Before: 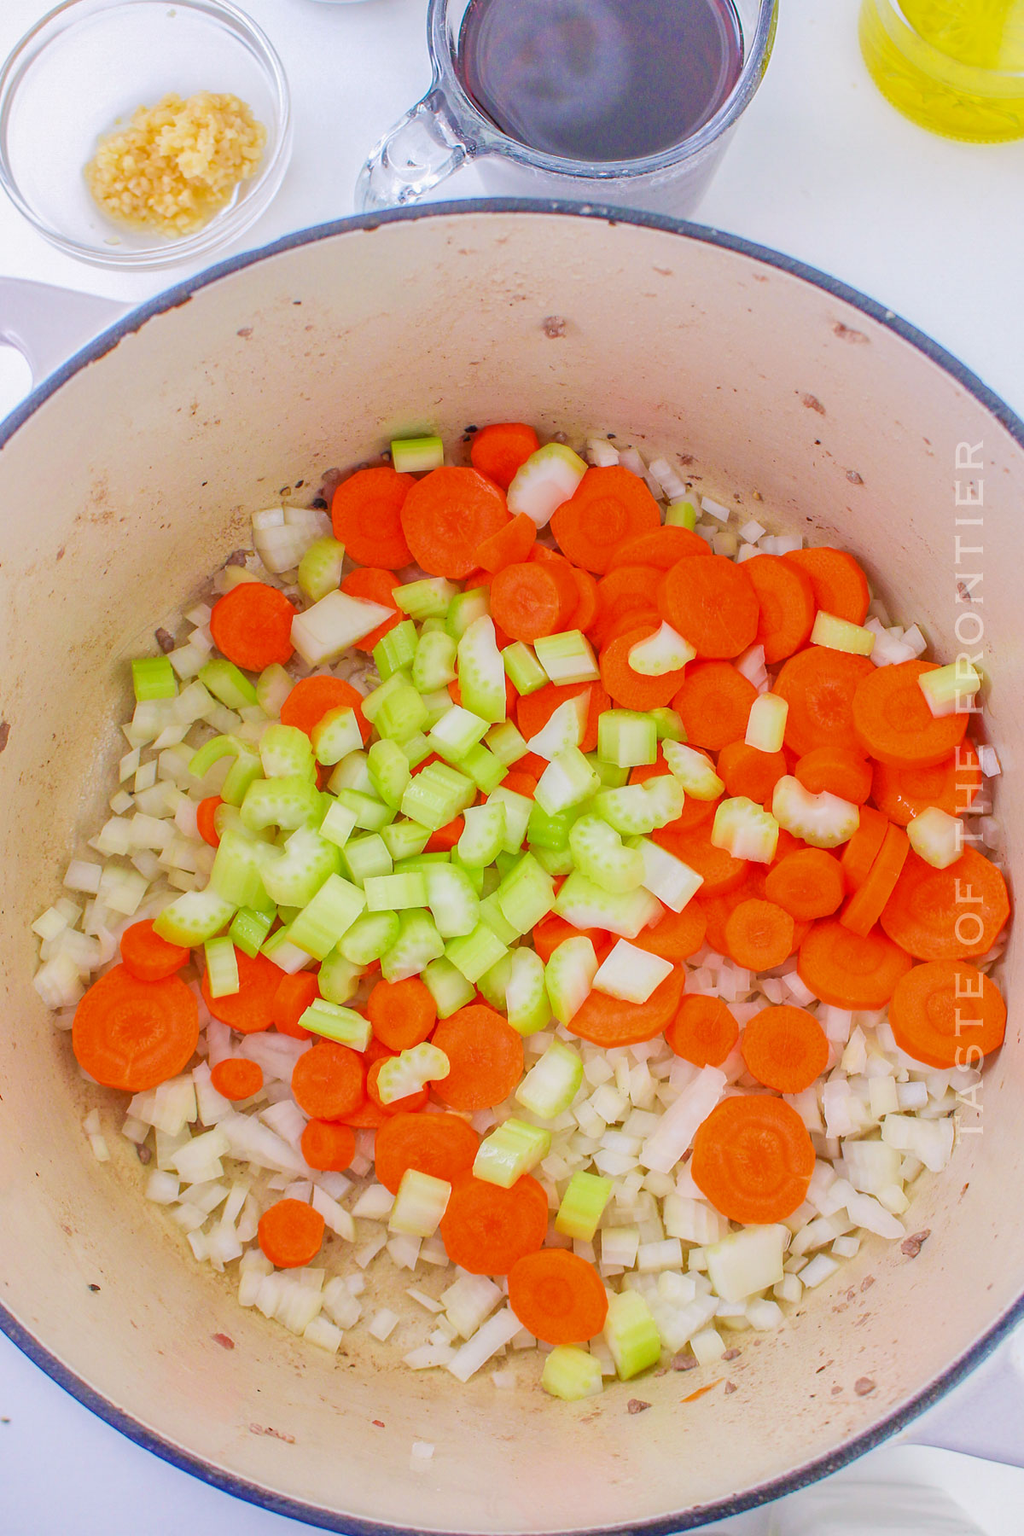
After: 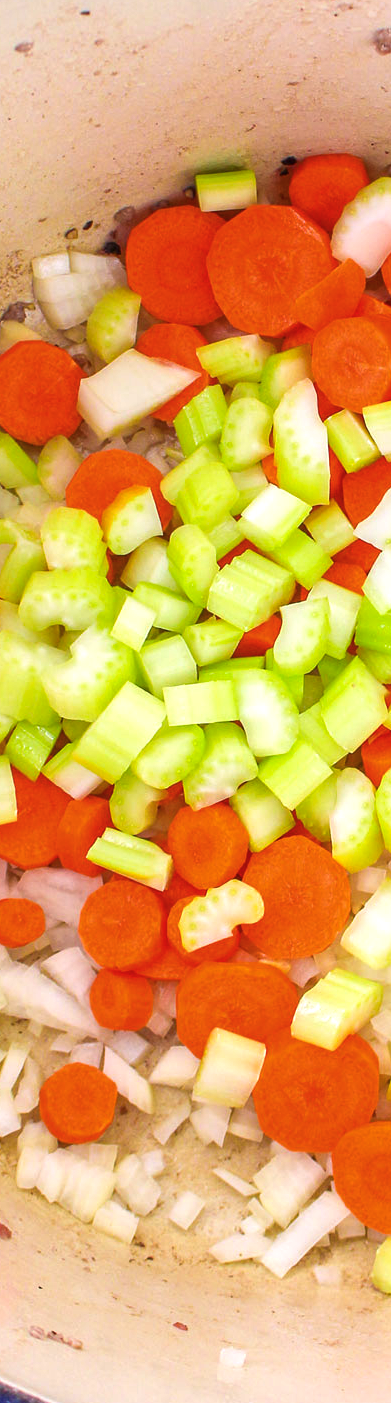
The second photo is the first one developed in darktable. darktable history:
crop and rotate: left 21.921%, top 19.052%, right 45.482%, bottom 2.977%
color balance rgb: power › chroma 0.257%, power › hue 60.22°, highlights gain › chroma 0.139%, highlights gain › hue 331.67°, perceptual saturation grading › global saturation 0.306%, perceptual brilliance grading › global brilliance 15.78%, perceptual brilliance grading › shadows -35.623%, global vibrance 11.445%, contrast 5.09%
